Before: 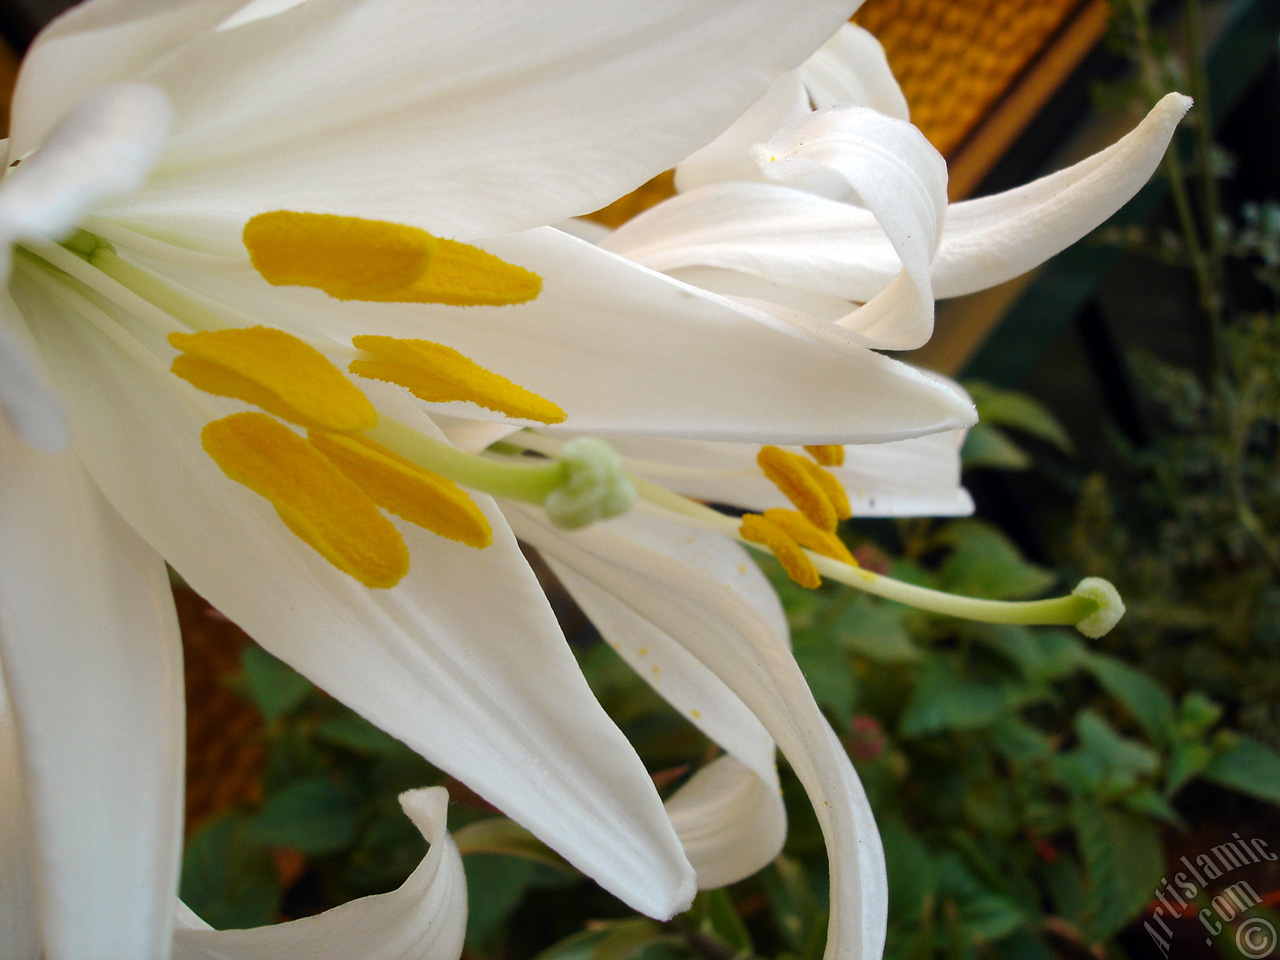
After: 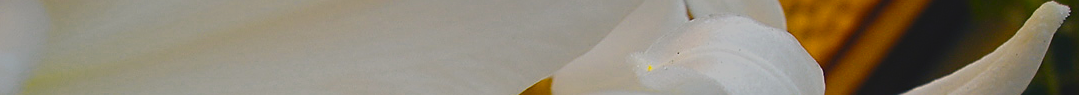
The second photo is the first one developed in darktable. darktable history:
sharpen: on, module defaults
crop and rotate: left 9.644%, top 9.491%, right 6.021%, bottom 80.509%
exposure: black level correction -0.016, exposure -1.018 EV, compensate highlight preservation false
color balance rgb: perceptual saturation grading › global saturation 20%, perceptual saturation grading › highlights -25%, perceptual saturation grading › shadows 50%
color zones: curves: ch0 [(0.099, 0.624) (0.257, 0.596) (0.384, 0.376) (0.529, 0.492) (0.697, 0.564) (0.768, 0.532) (0.908, 0.644)]; ch1 [(0.112, 0.564) (0.254, 0.612) (0.432, 0.676) (0.592, 0.456) (0.743, 0.684) (0.888, 0.536)]; ch2 [(0.25, 0.5) (0.469, 0.36) (0.75, 0.5)]
